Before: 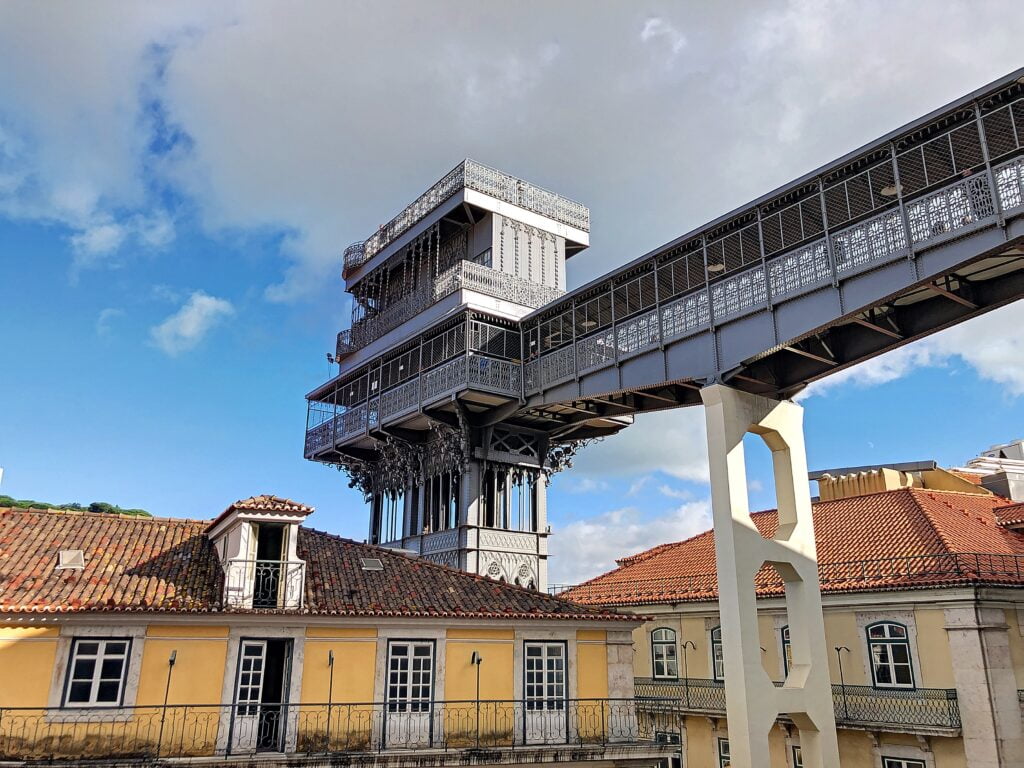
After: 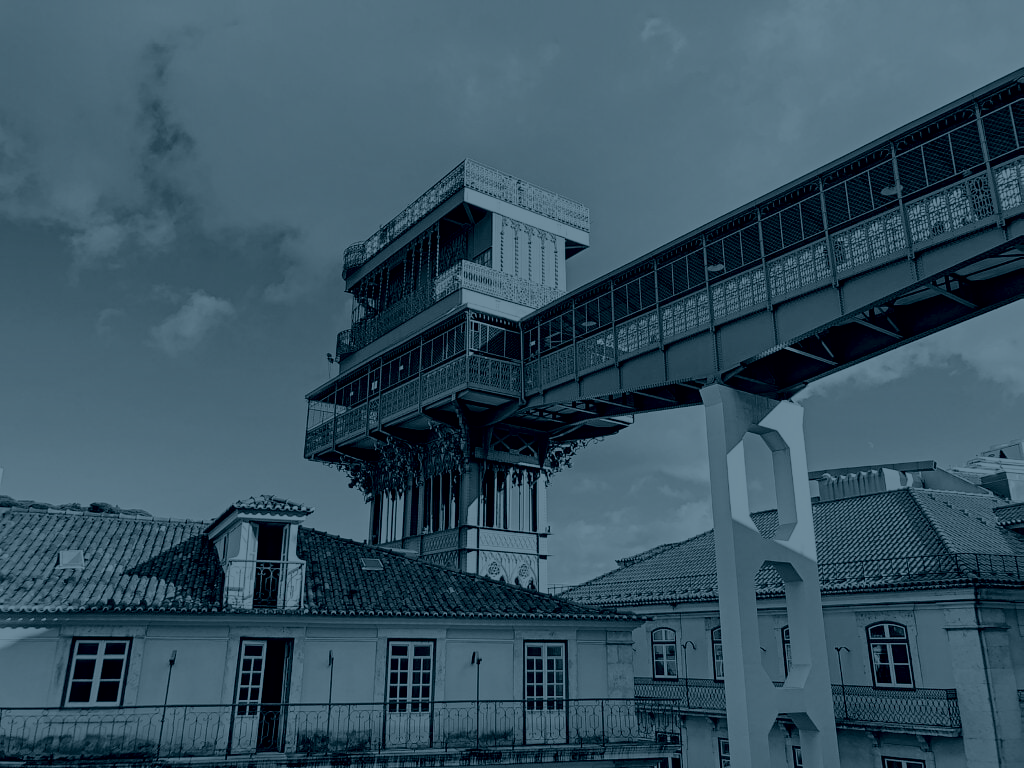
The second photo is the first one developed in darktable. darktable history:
colorize #2: hue 216°, saturation 29%, source mix 58.57%, lightness 0%, version 1 | blend: blend mode color, opacity 100%; mask: uniform (no mask)
colorize #1: hue 190.8°, saturation 27%, source mix 61.75%, lightness 3.98%, version 1 | blend: blend mode color, opacity 100%; mask: uniform (no mask)
tone curve: curves: ch0 [(0, 0) (0.004, 0.001) (0.133, 0.112) (0.325, 0.362) (0.832, 0.893) (1, 1)], color space Lab, linked channels, preserve colors none
channel mixer: red [0, 0, 0, 1.251, 0, 0, 0], green [0 ×4, 1, 0, 0], blue [0 ×5, 0.9, 0]
colorize: hue 194.4°, saturation 29%, source mix 61.75%, lightness 3.98%, version 1 | blend: blend mode color, opacity 100%; mask: uniform (no mask)
